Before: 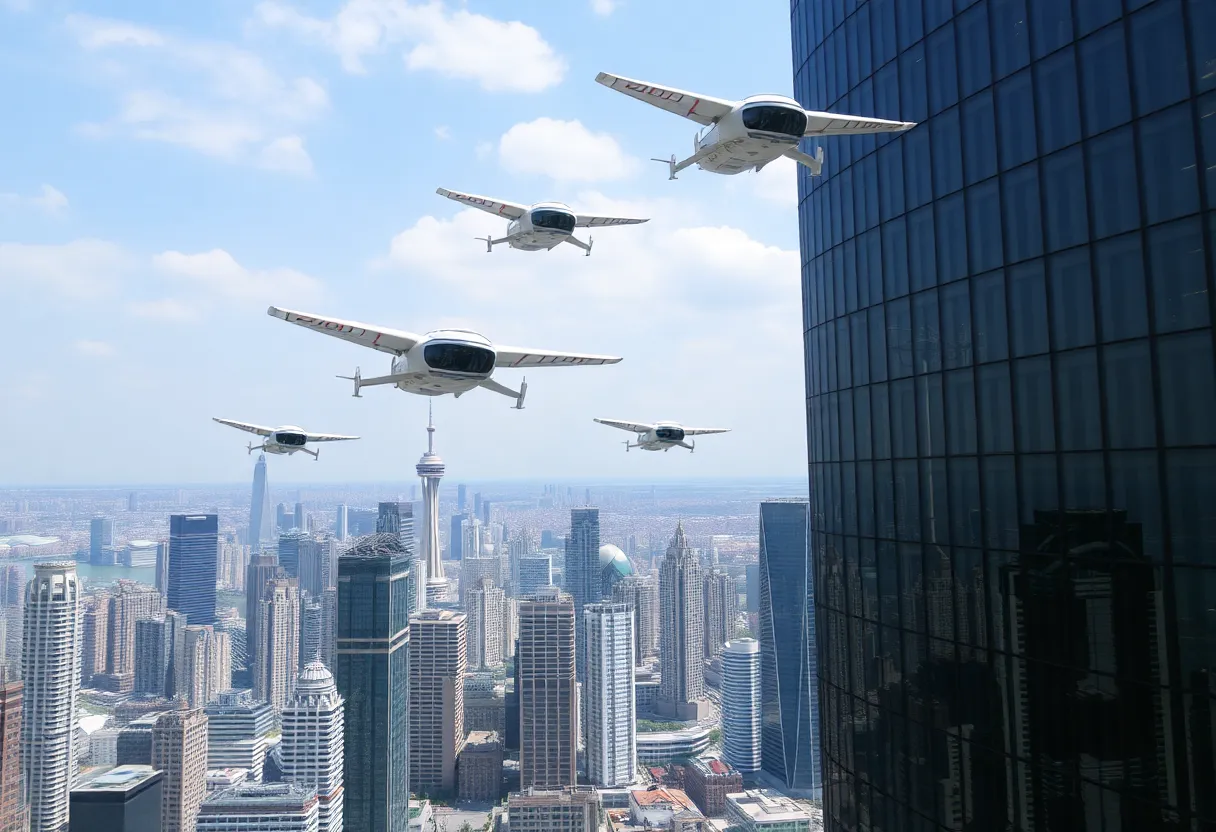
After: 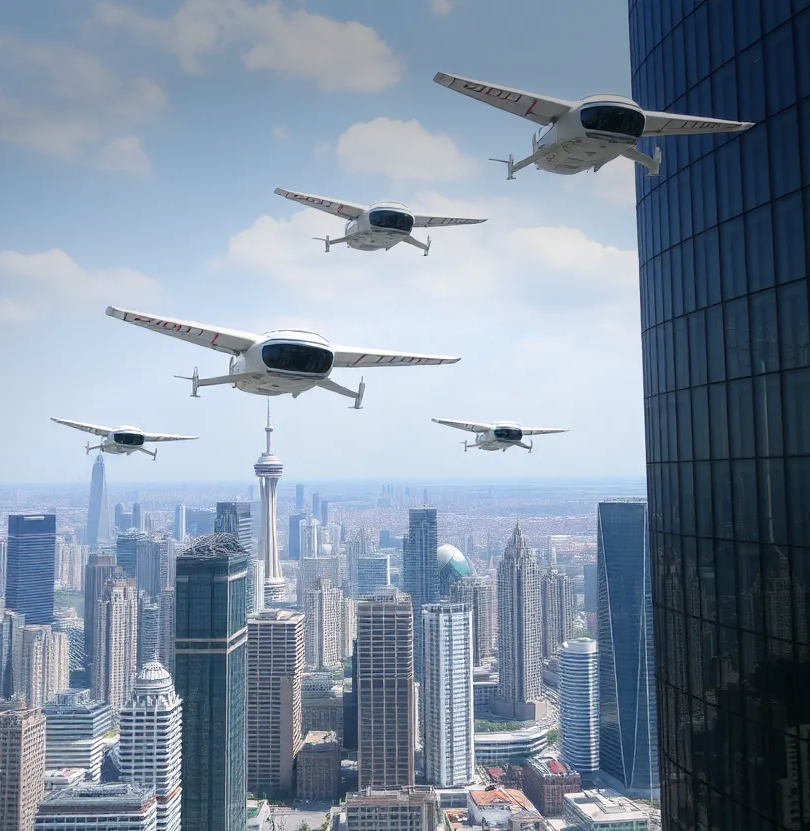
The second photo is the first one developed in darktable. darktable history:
crop and rotate: left 13.342%, right 19.991%
vignetting: fall-off start 97.52%, fall-off radius 100%, brightness -0.574, saturation 0, center (-0.027, 0.404), width/height ratio 1.368, unbound false
color balance rgb: linear chroma grading › global chroma -0.67%, saturation formula JzAzBz (2021)
